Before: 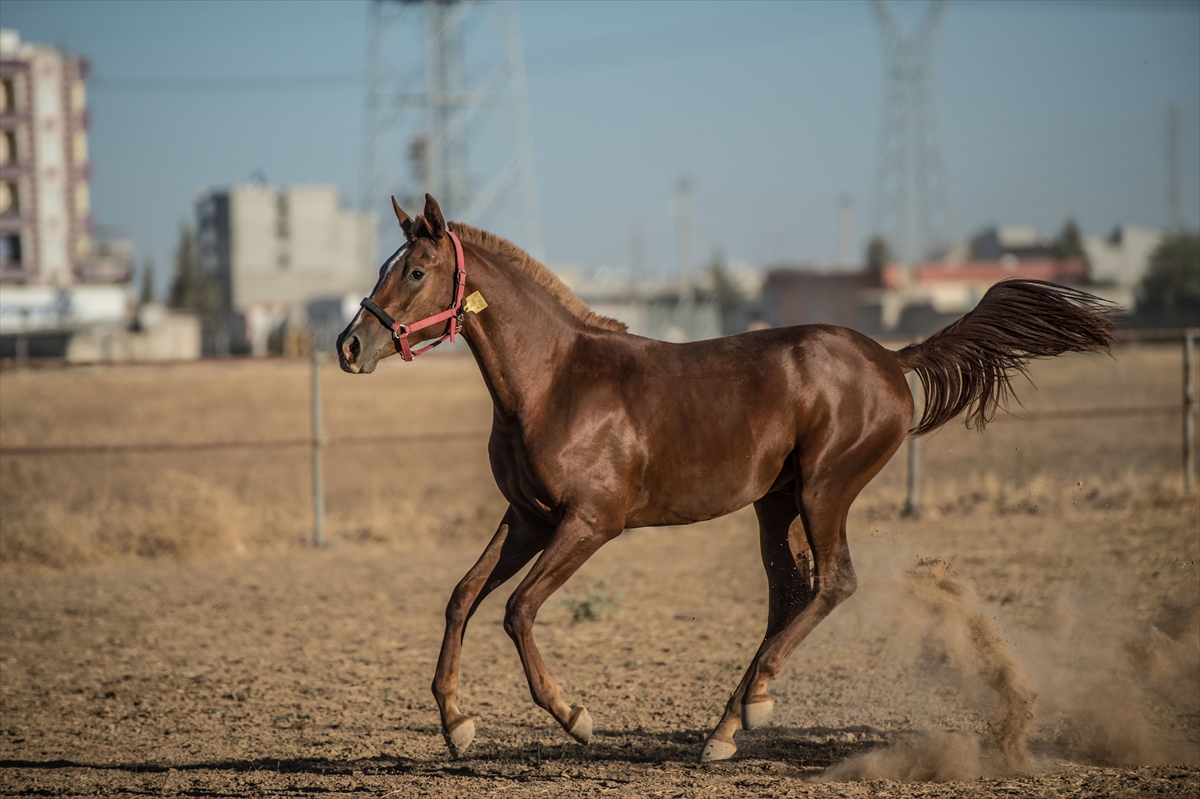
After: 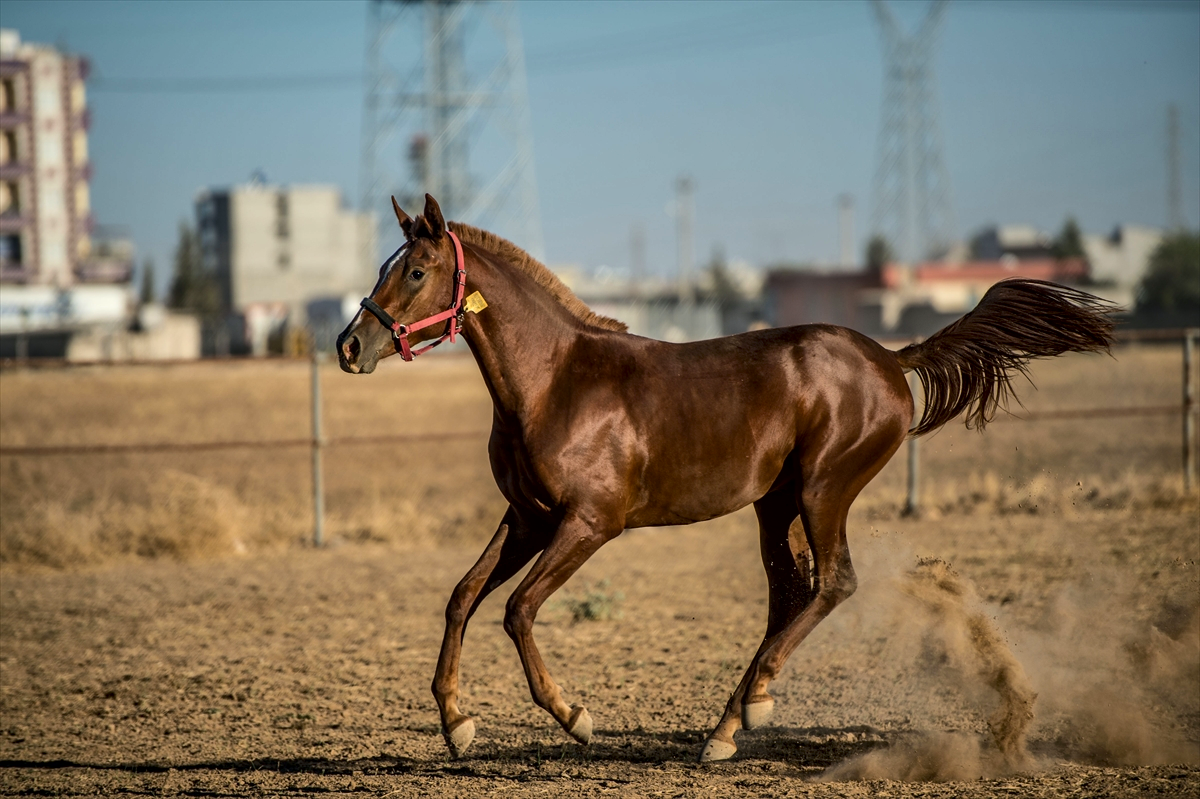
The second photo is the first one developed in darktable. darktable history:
local contrast: mode bilateral grid, contrast 26, coarseness 60, detail 151%, midtone range 0.2
color balance rgb: shadows lift › chroma 1.013%, shadows lift › hue 216.27°, linear chroma grading › global chroma 8.851%, perceptual saturation grading › global saturation 8.85%, global vibrance 20%
